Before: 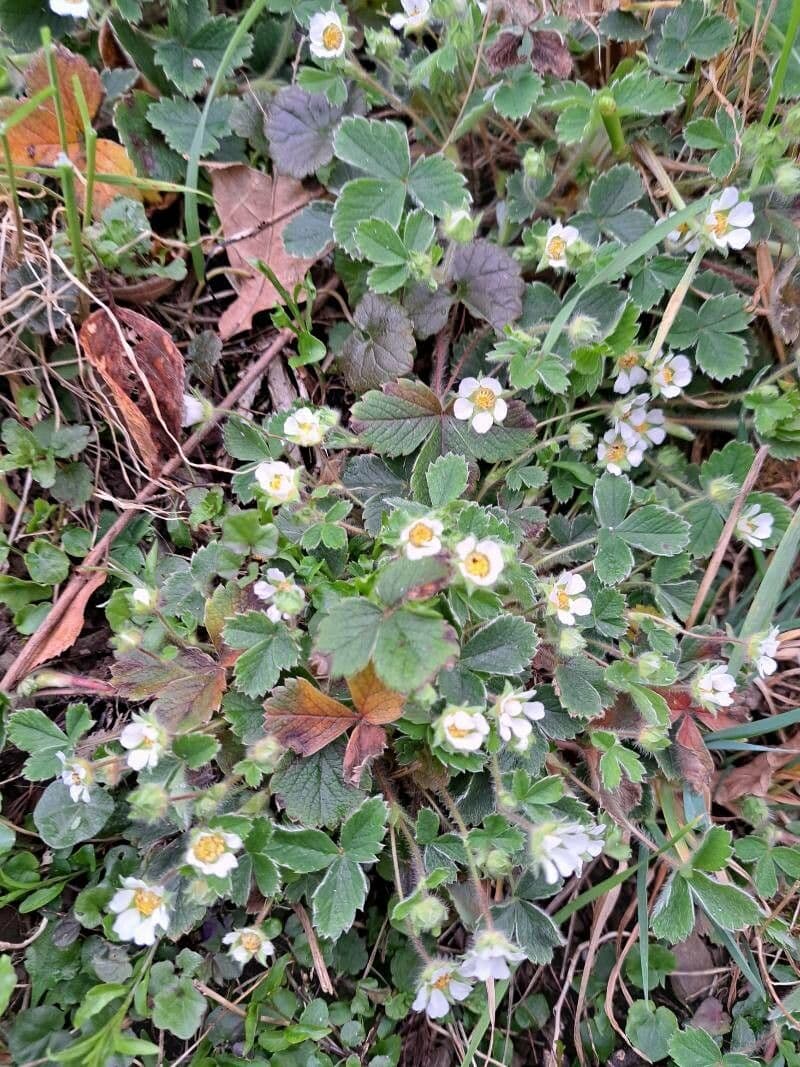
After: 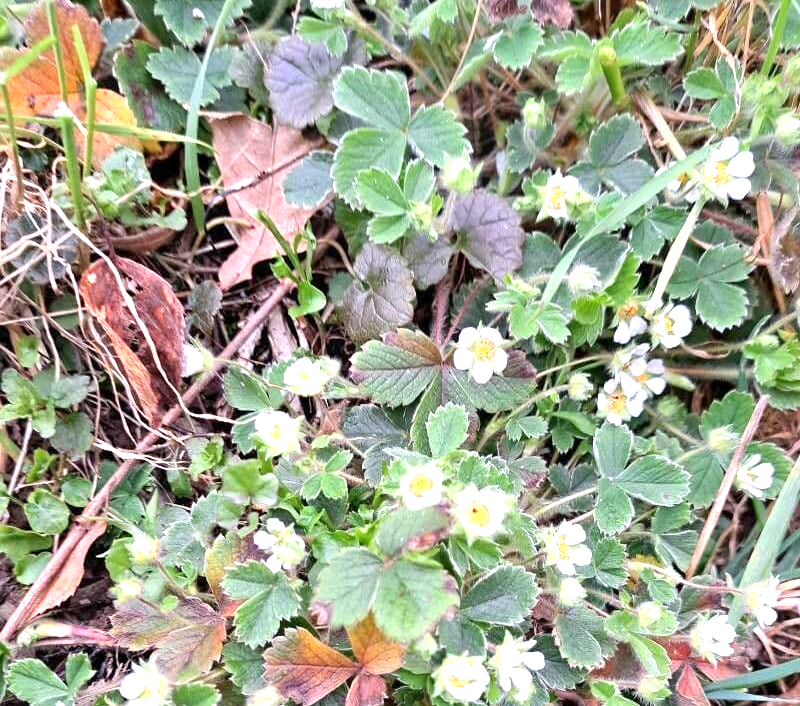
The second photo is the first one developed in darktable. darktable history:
exposure: black level correction 0, exposure 0.934 EV, compensate highlight preservation false
crop and rotate: top 4.746%, bottom 29.072%
